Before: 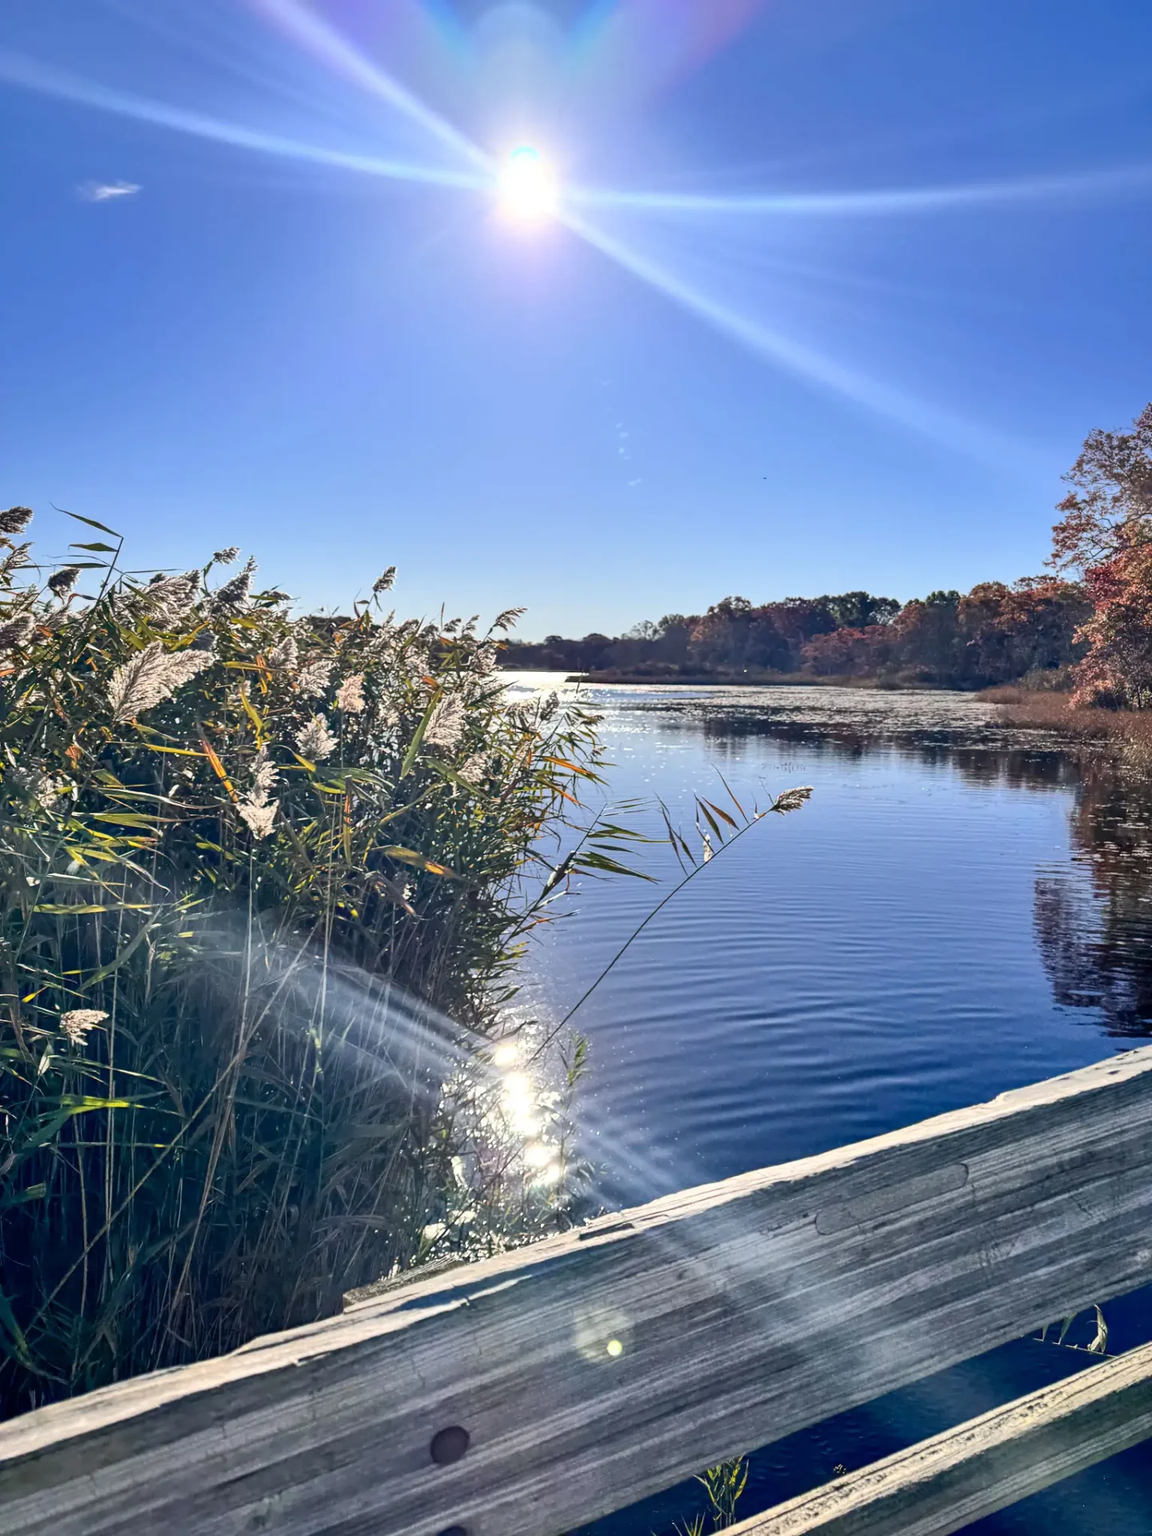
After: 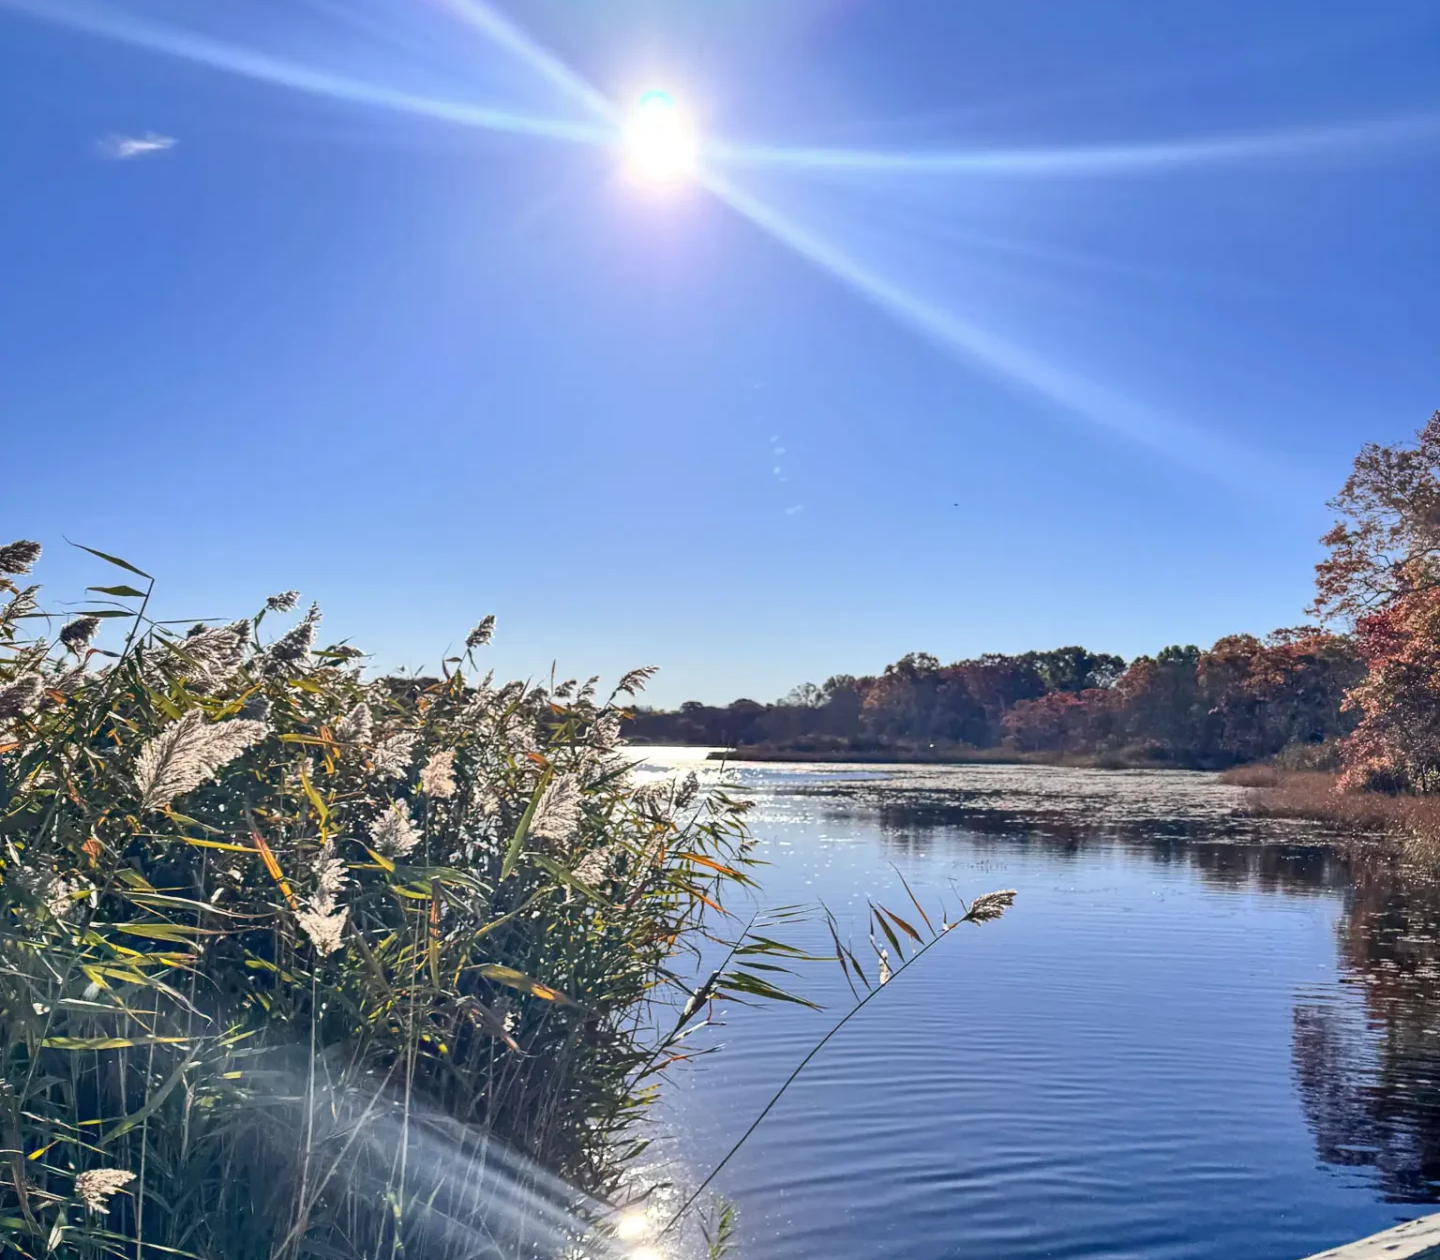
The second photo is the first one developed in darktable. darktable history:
crop and rotate: top 4.848%, bottom 29.503%
shadows and highlights: shadows 25, highlights -25
